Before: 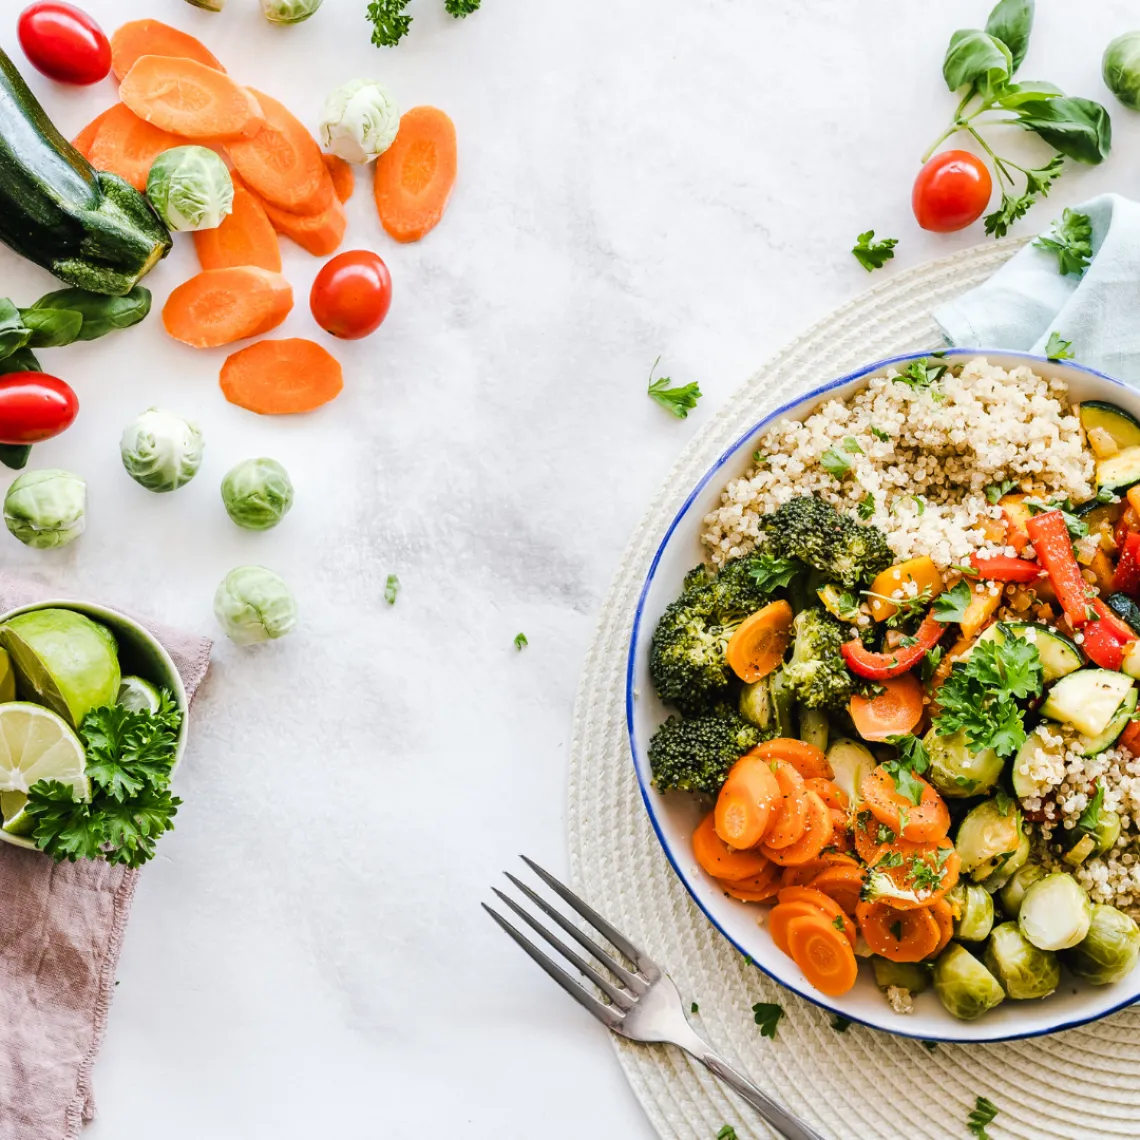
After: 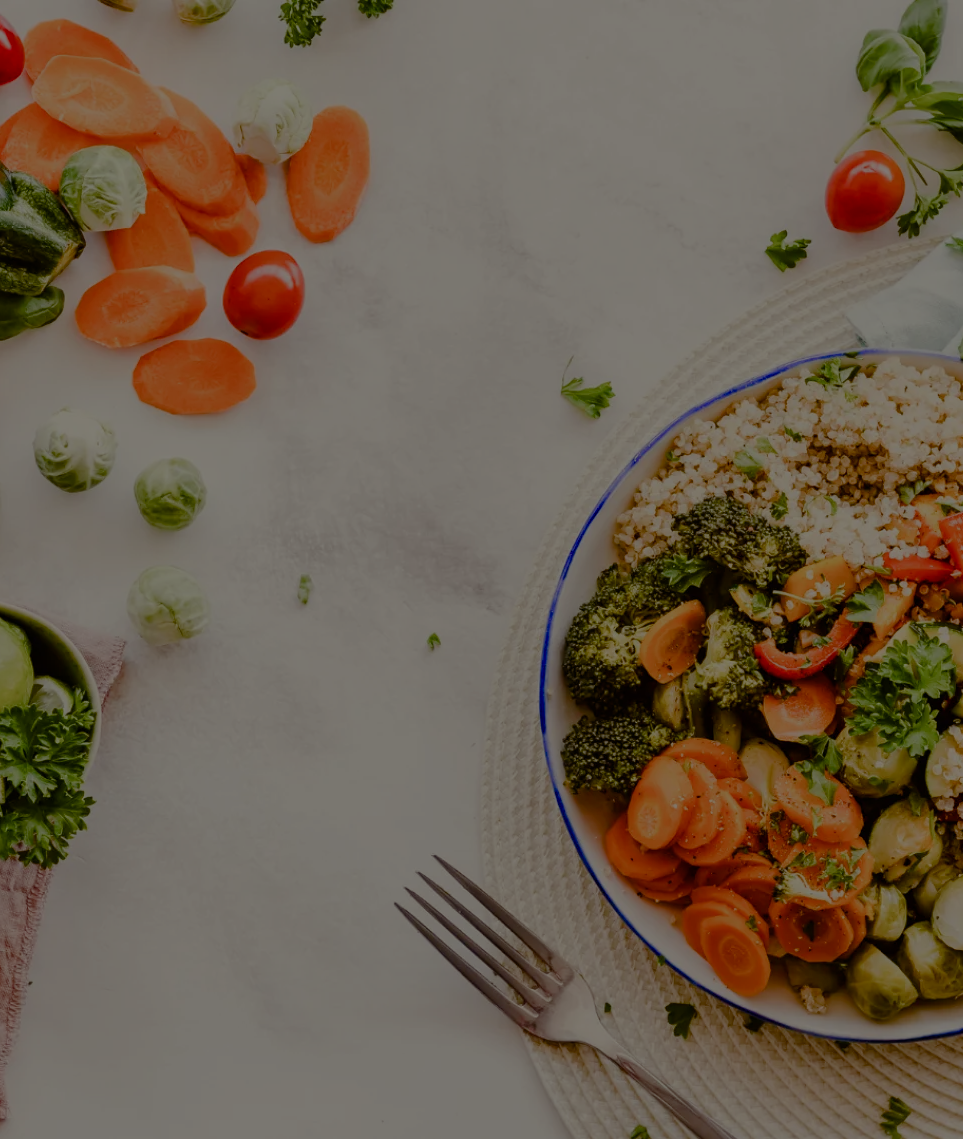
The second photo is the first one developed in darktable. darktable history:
color balance rgb: power › chroma 1.577%, power › hue 26.44°, highlights gain › chroma 3.042%, highlights gain › hue 76.25°, global offset › hue 172.31°, perceptual saturation grading › global saturation 20%, perceptual saturation grading › highlights -24.843%, perceptual saturation grading › shadows 49.896%, perceptual brilliance grading › global brilliance -48.104%
crop: left 7.715%, right 7.806%
base curve: preserve colors none
